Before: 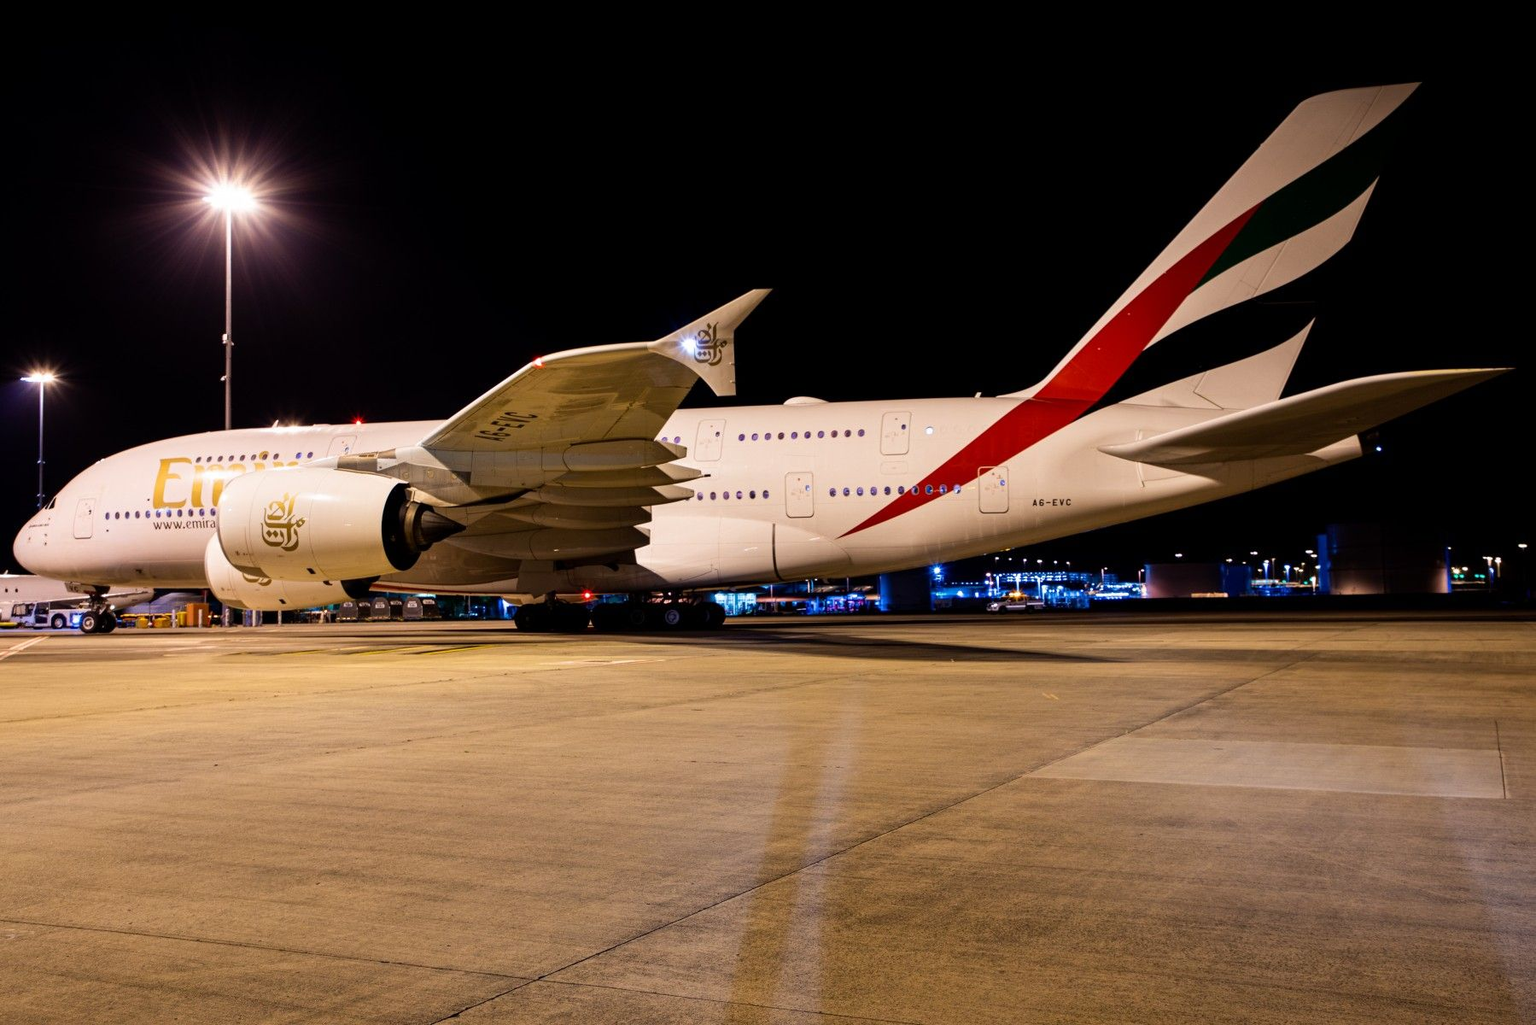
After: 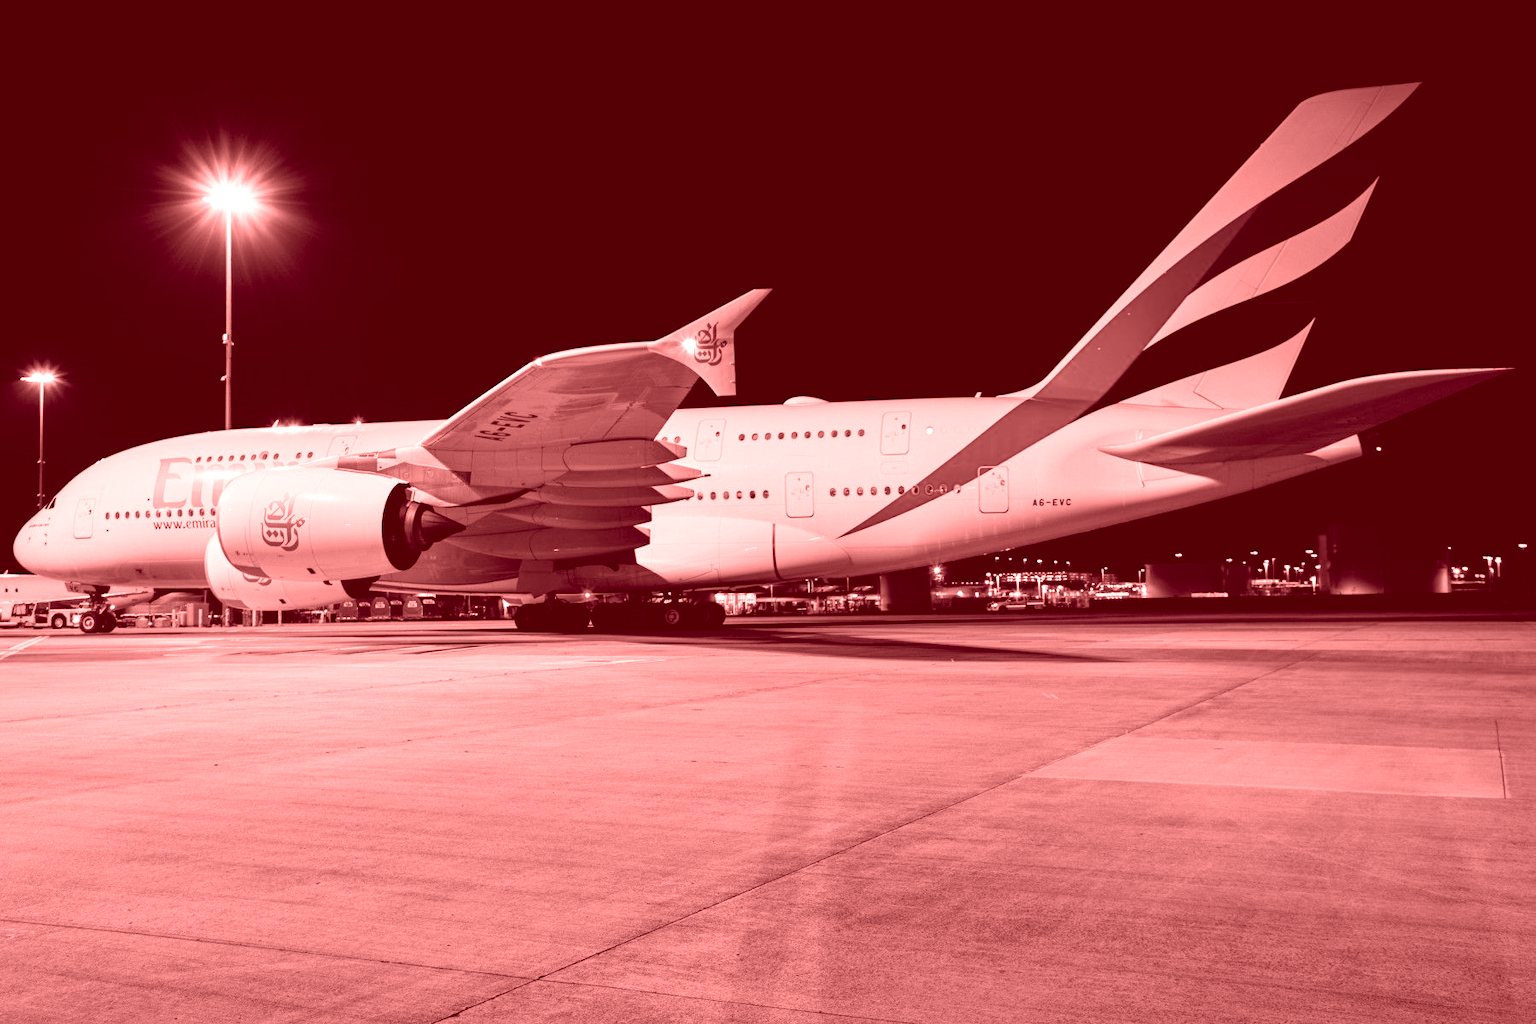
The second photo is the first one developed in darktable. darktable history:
exposure: black level correction 0.001, compensate highlight preservation false
colorize: saturation 60%, source mix 100%
